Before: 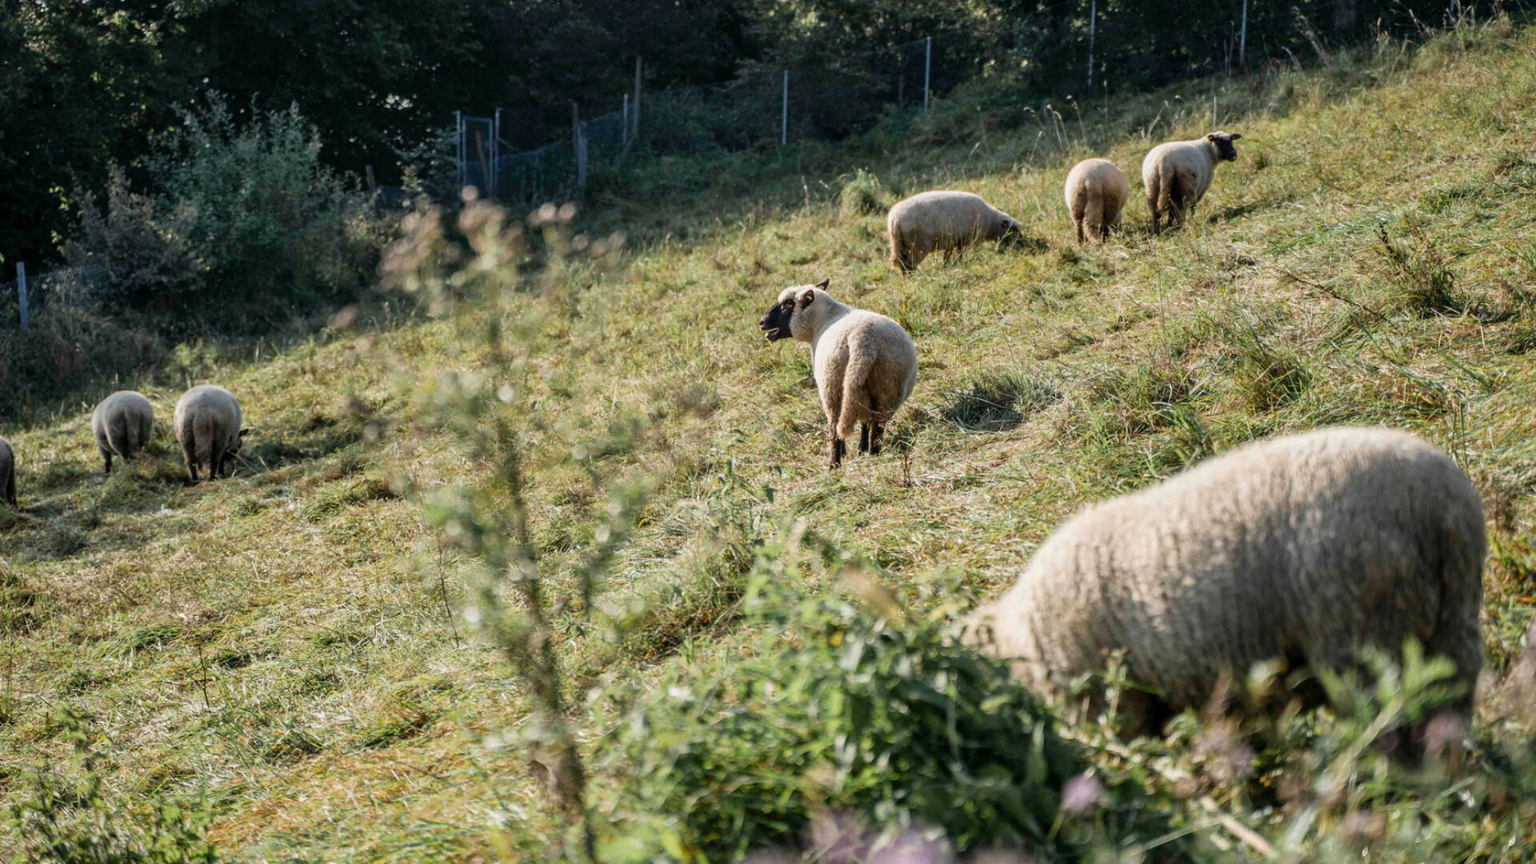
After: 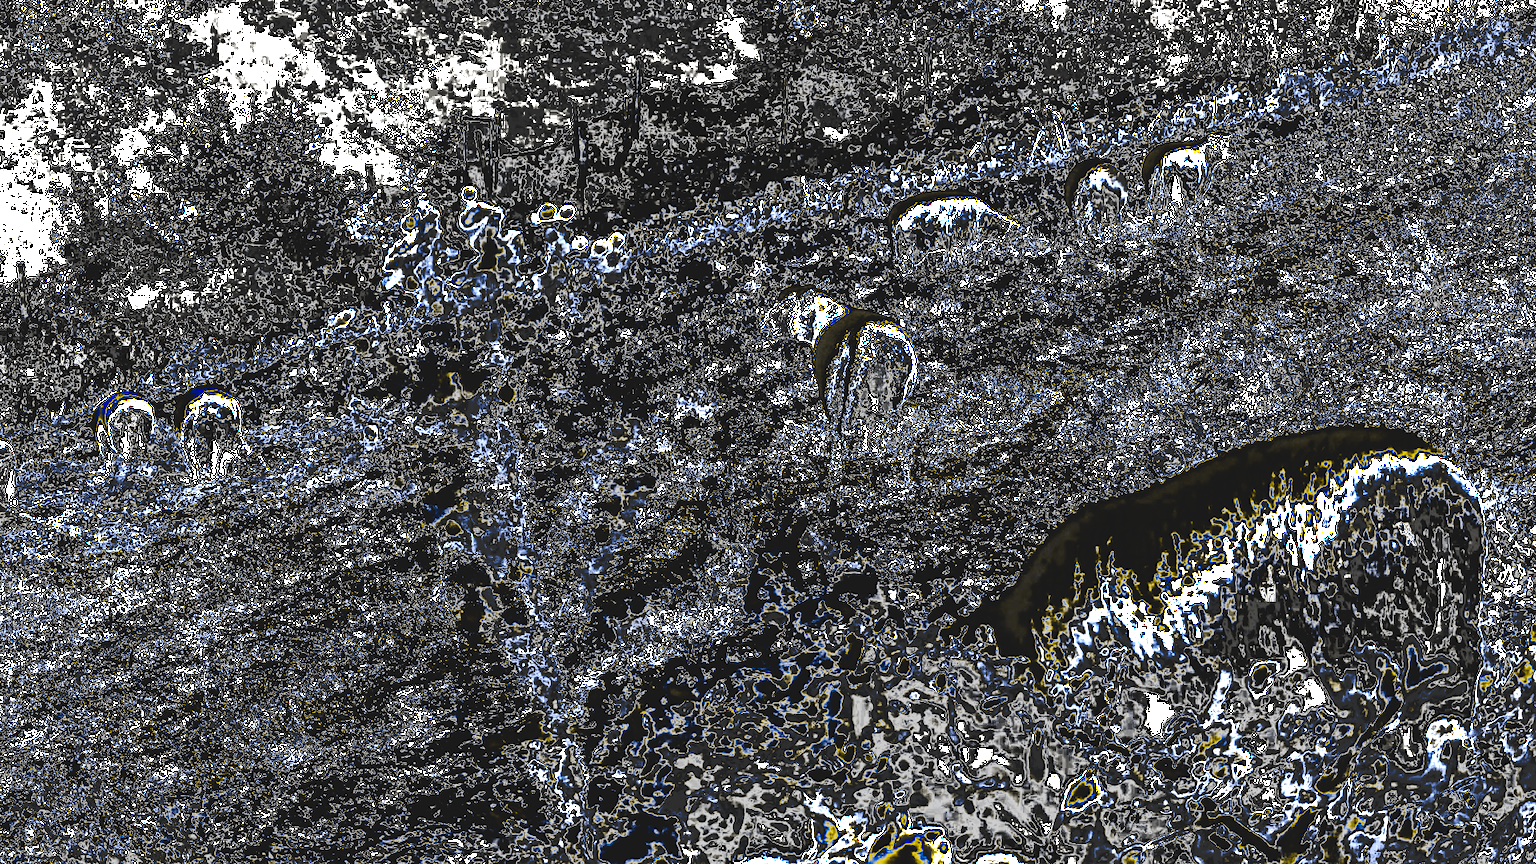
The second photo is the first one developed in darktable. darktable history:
tone curve: curves: ch0 [(0, 0) (0.003, 0.99) (0.011, 0.983) (0.025, 0.934) (0.044, 0.719) (0.069, 0.382) (0.1, 0.204) (0.136, 0.093) (0.177, 0.094) (0.224, 0.093) (0.277, 0.098) (0.335, 0.214) (0.399, 0.616) (0.468, 0.827) (0.543, 0.464) (0.623, 0.145) (0.709, 0.127) (0.801, 0.187) (0.898, 0.203) (1, 1)], preserve colors none
color look up table: target L [0.003, 0.001, 32.84, 34.55, 34.1, 31.73, 34.03, 33.18, 32.76, 107.33, 105.15, 31.1, 33.39, 32.61, 32.39, 32.32, 35.87, 37.9, 34.55, 106.82, 110.56, 33.47, 32.02, 128.73, 33.32, 34.63, 32.84, 31.87, 33.86, 33.54, 107.33, 107.59, 116.9, 32.53, 33.39, 34.32, 34.25, 32.17, 31.1, 0.006, 37.53, 33.32, 32.84, 33.39, 32.84, 30.92, 33.25, 106.44, 31.28], target a [0, 0, 0.001 ×7, 0.003, 0.003, 0.001 ×8, 0.003, 0.003, 0.001, 0.001, 0.002, 0.001 ×6, 0.003, 0.003, 0.003, 0.001 ×6, 0, 0.001 ×5, -2.209, 0.001, 0.003, 0.001], target b [0, 0, -0.009 ×7, -0.022, -0.022, -0.008, -0.009, -0.009, -0.01, -0.008, -0.009, -0.01, -0.009, -0.022, -0.021, -0.009, -0.008, -0.016, -0.009 ×6, -0.022, -0.022, -0.019, -0.009 ×4, -0.008, -0.008, 0, -0.01, -0.009 ×4, 53.31, -0.009, -0.022, -0.008], num patches 49
